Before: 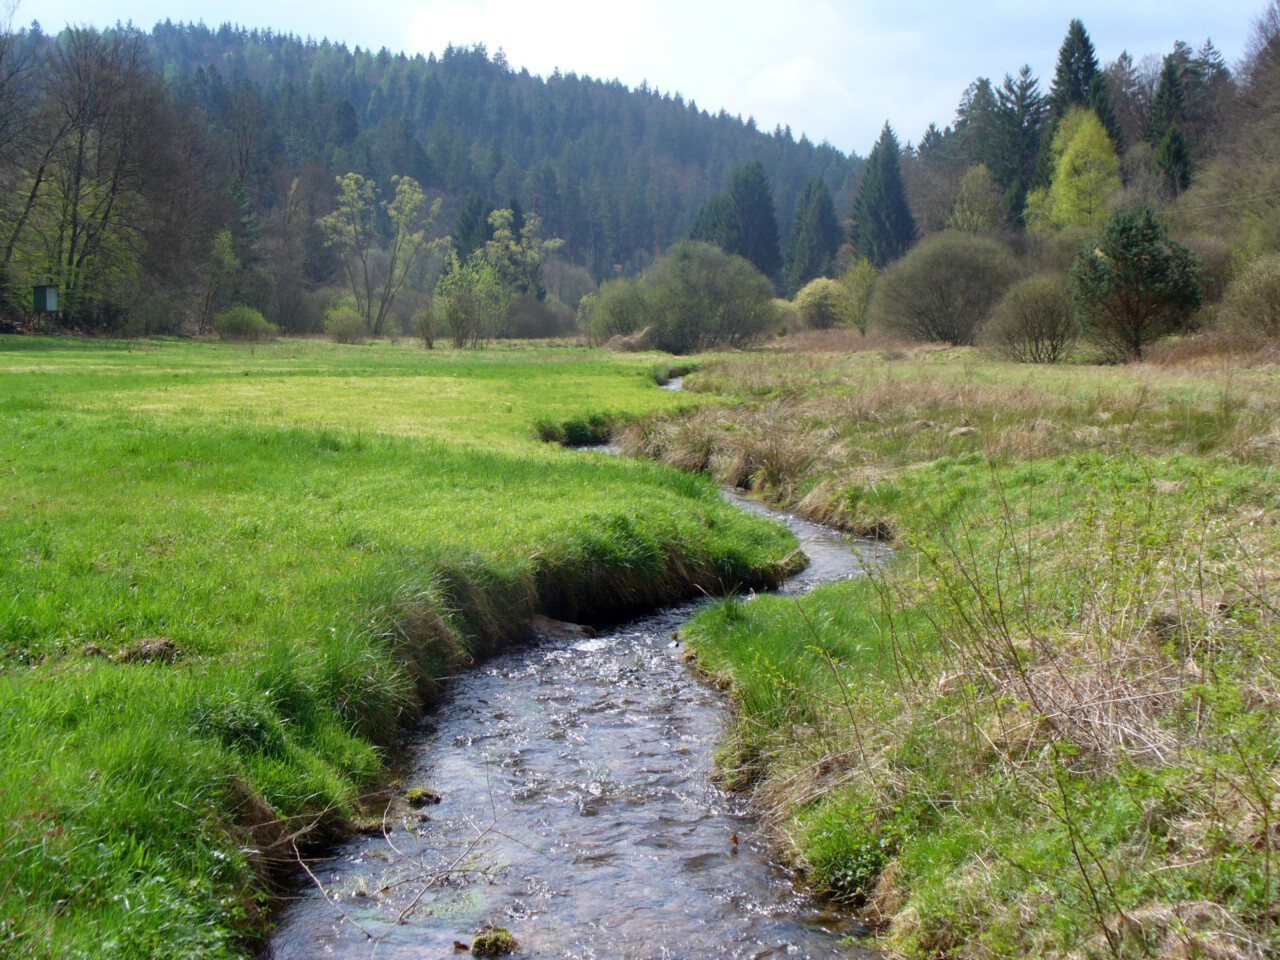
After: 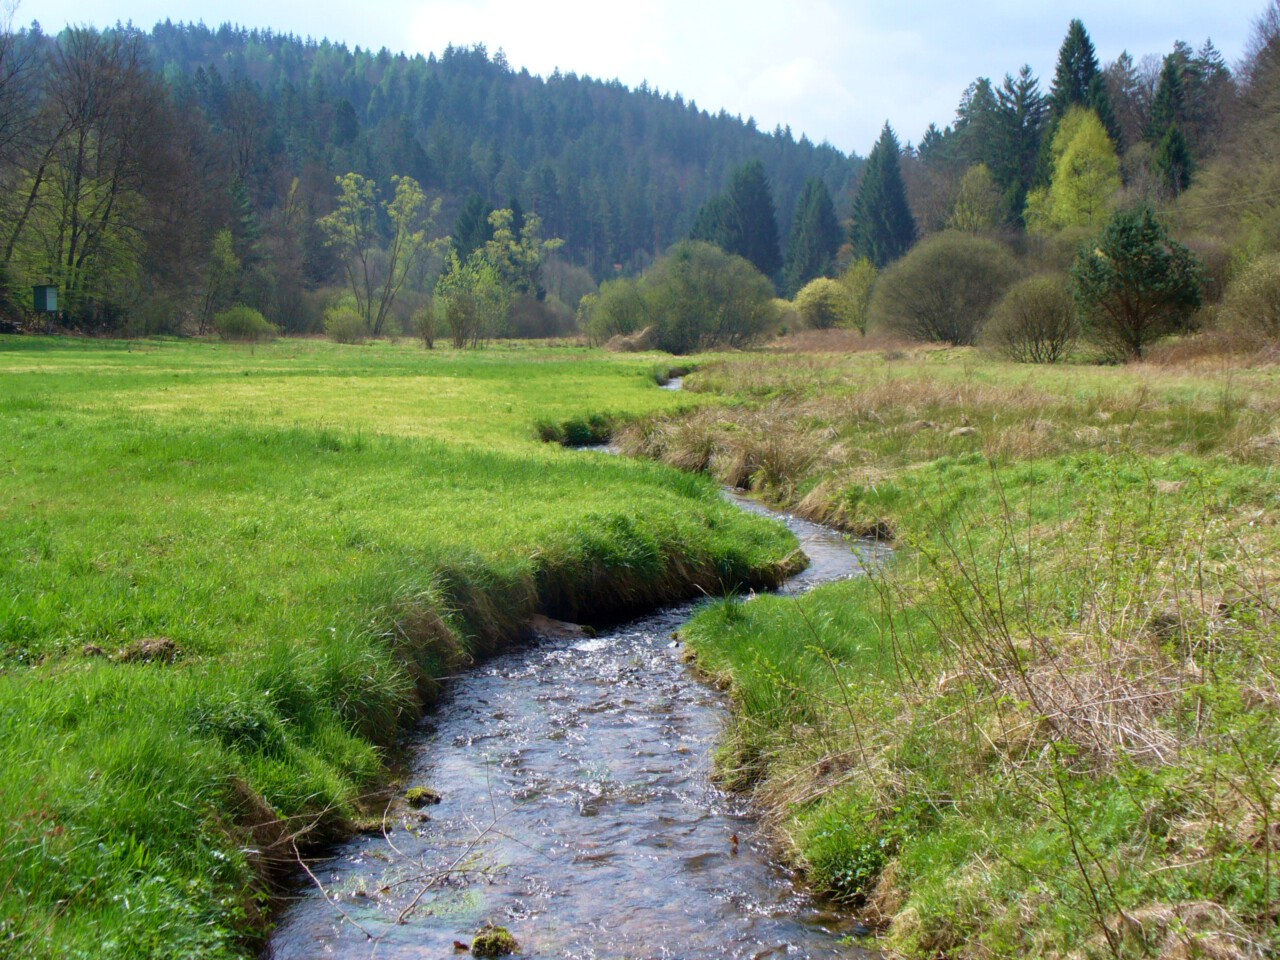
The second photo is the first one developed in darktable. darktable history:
levels: black 0.03%
velvia: on, module defaults
